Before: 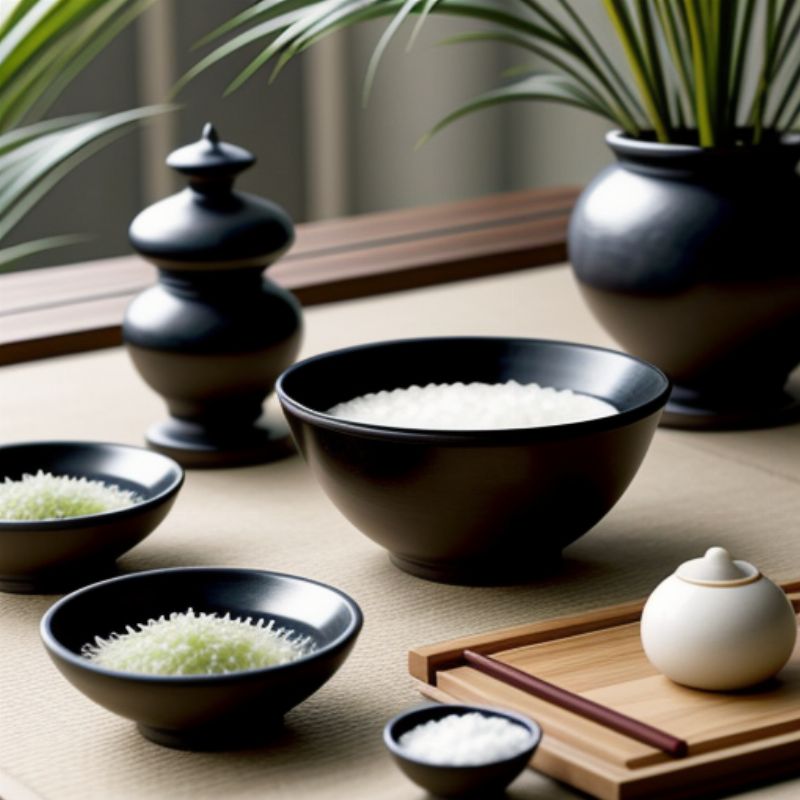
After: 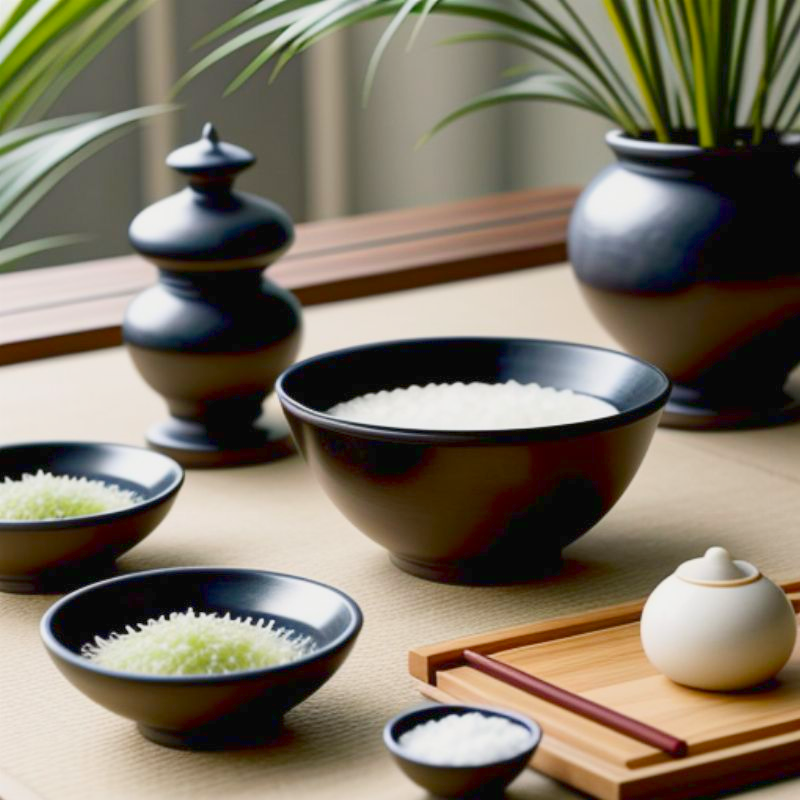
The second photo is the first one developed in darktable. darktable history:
contrast brightness saturation: contrast 0.145
color balance rgb: perceptual saturation grading › global saturation 19.378%, contrast -29.641%
exposure: black level correction 0, exposure 0.699 EV, compensate exposure bias true, compensate highlight preservation false
